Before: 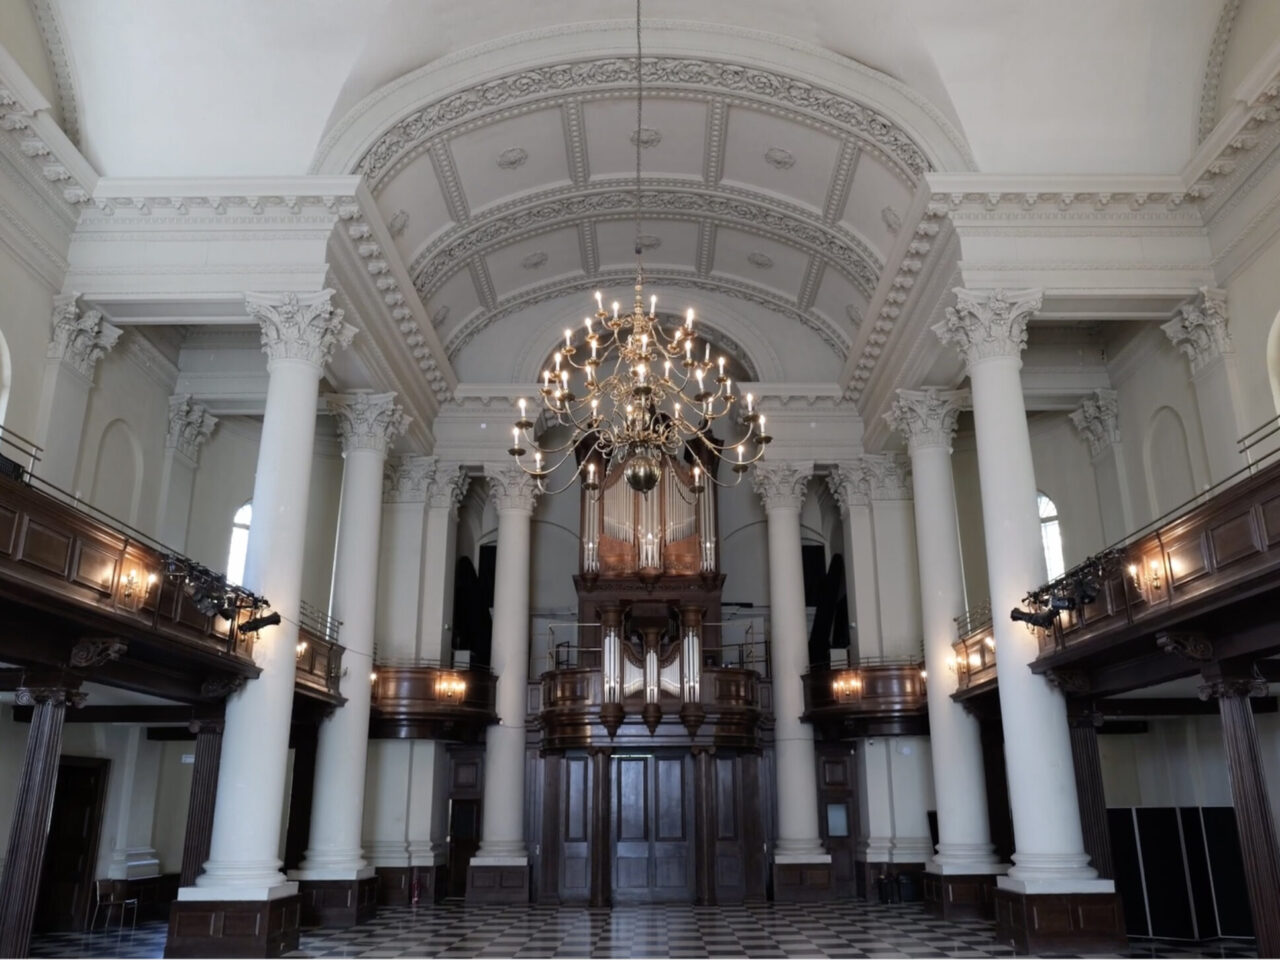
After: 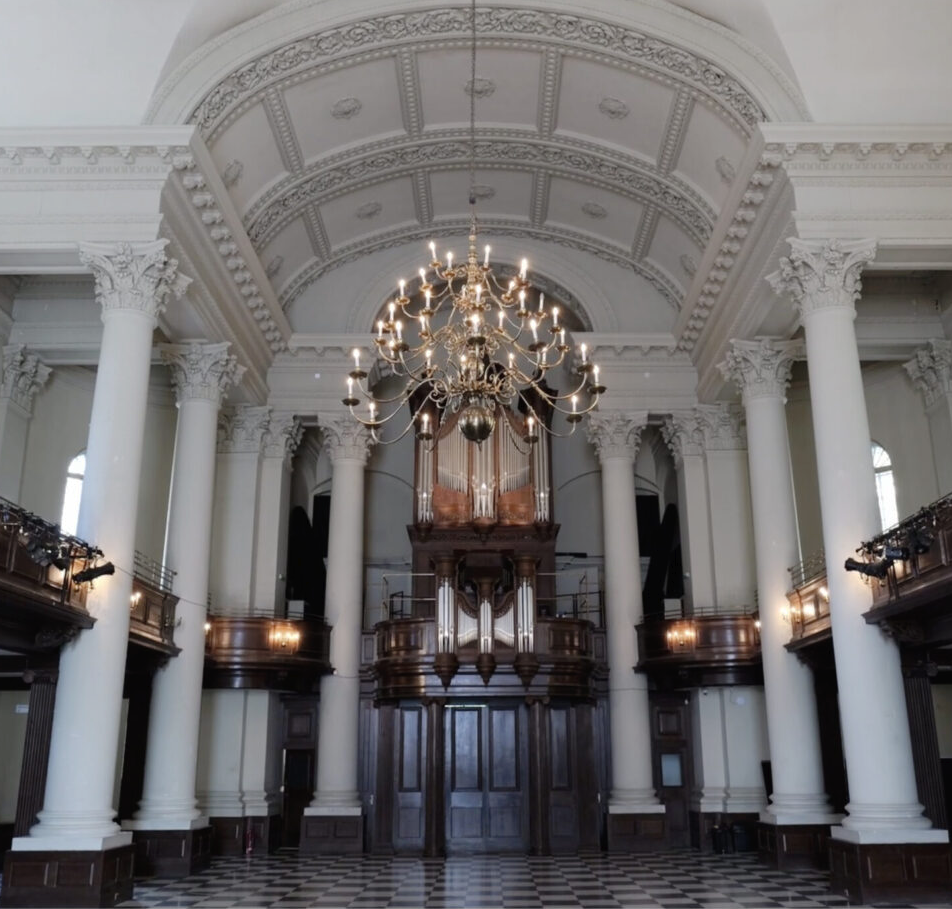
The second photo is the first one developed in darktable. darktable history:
tone curve: curves: ch0 [(0, 0) (0.003, 0.013) (0.011, 0.018) (0.025, 0.027) (0.044, 0.045) (0.069, 0.068) (0.1, 0.096) (0.136, 0.13) (0.177, 0.168) (0.224, 0.217) (0.277, 0.277) (0.335, 0.338) (0.399, 0.401) (0.468, 0.473) (0.543, 0.544) (0.623, 0.621) (0.709, 0.7) (0.801, 0.781) (0.898, 0.869) (1, 1)], preserve colors none
crop and rotate: left 13.007%, top 5.249%, right 12.557%
